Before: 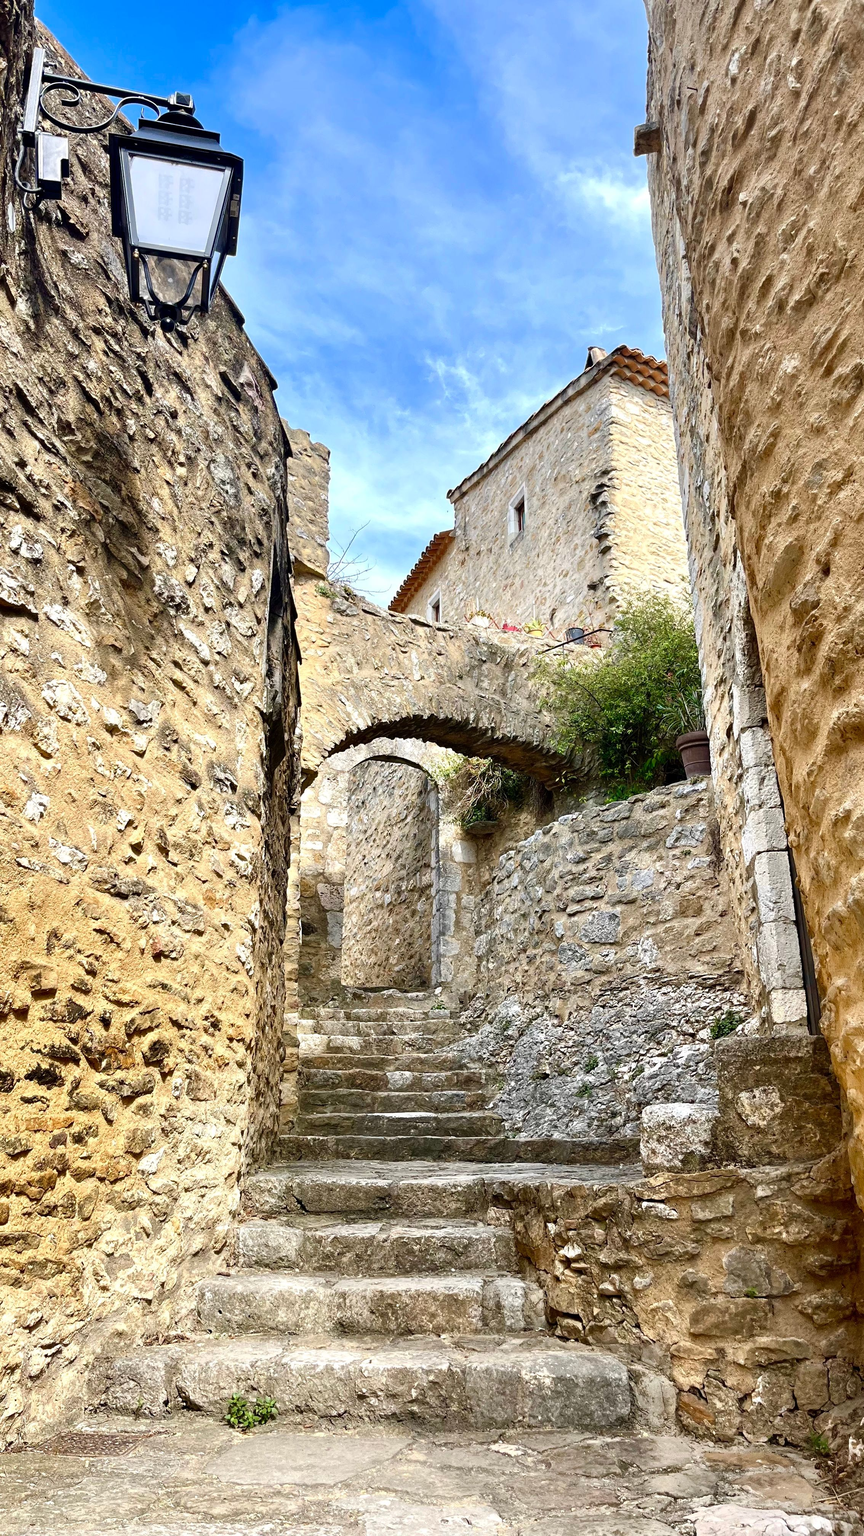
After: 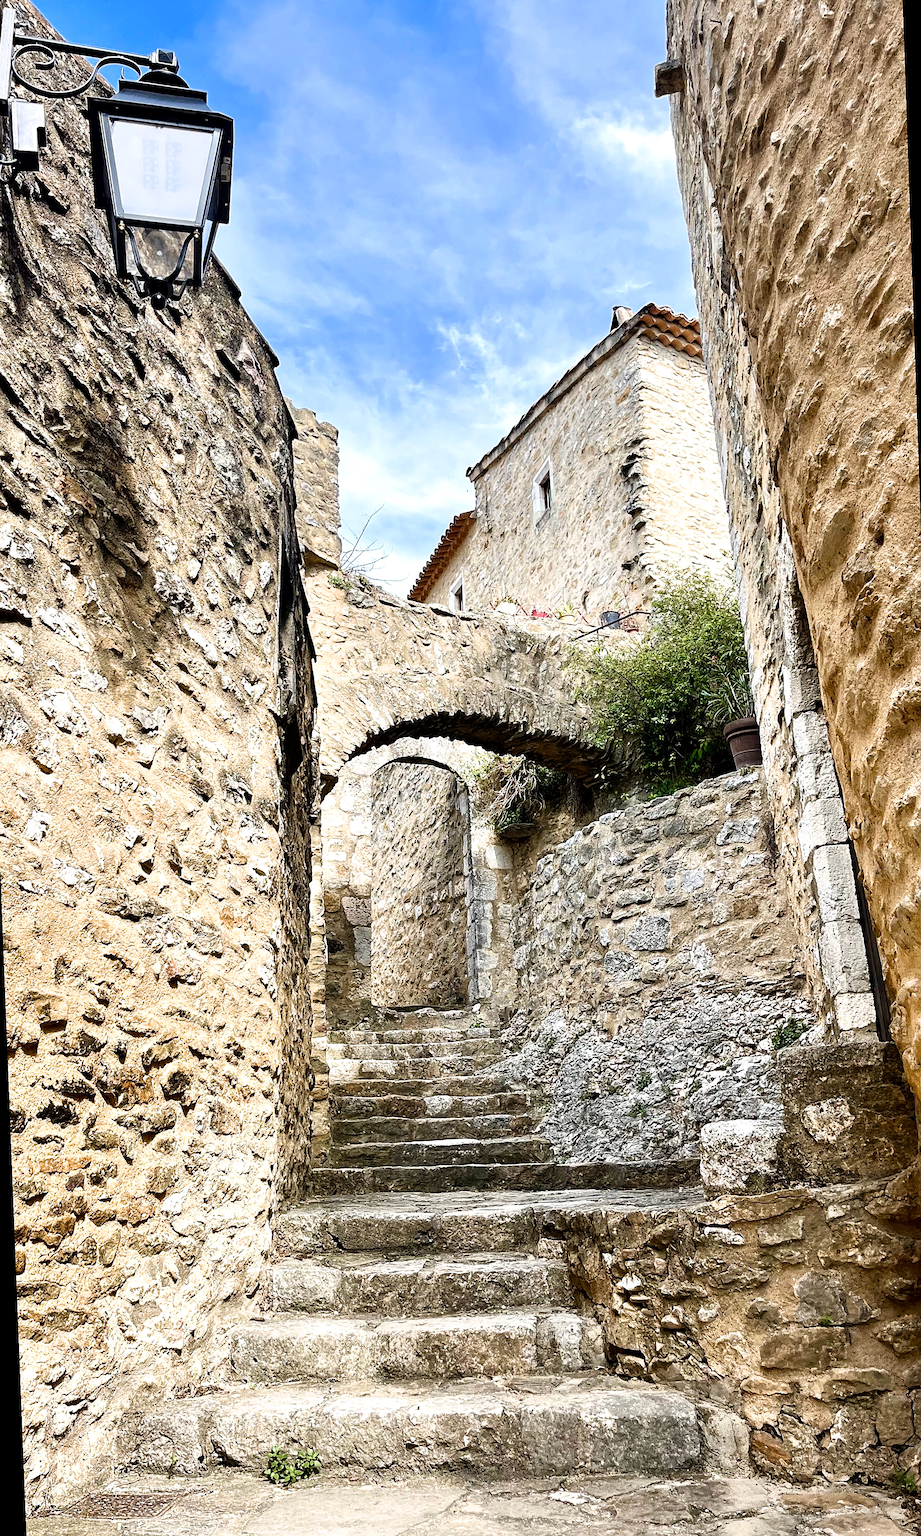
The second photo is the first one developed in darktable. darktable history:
filmic rgb: white relative exposure 2.34 EV, hardness 6.59
sharpen: on, module defaults
rotate and perspective: rotation -2.12°, lens shift (vertical) 0.009, lens shift (horizontal) -0.008, automatic cropping original format, crop left 0.036, crop right 0.964, crop top 0.05, crop bottom 0.959
